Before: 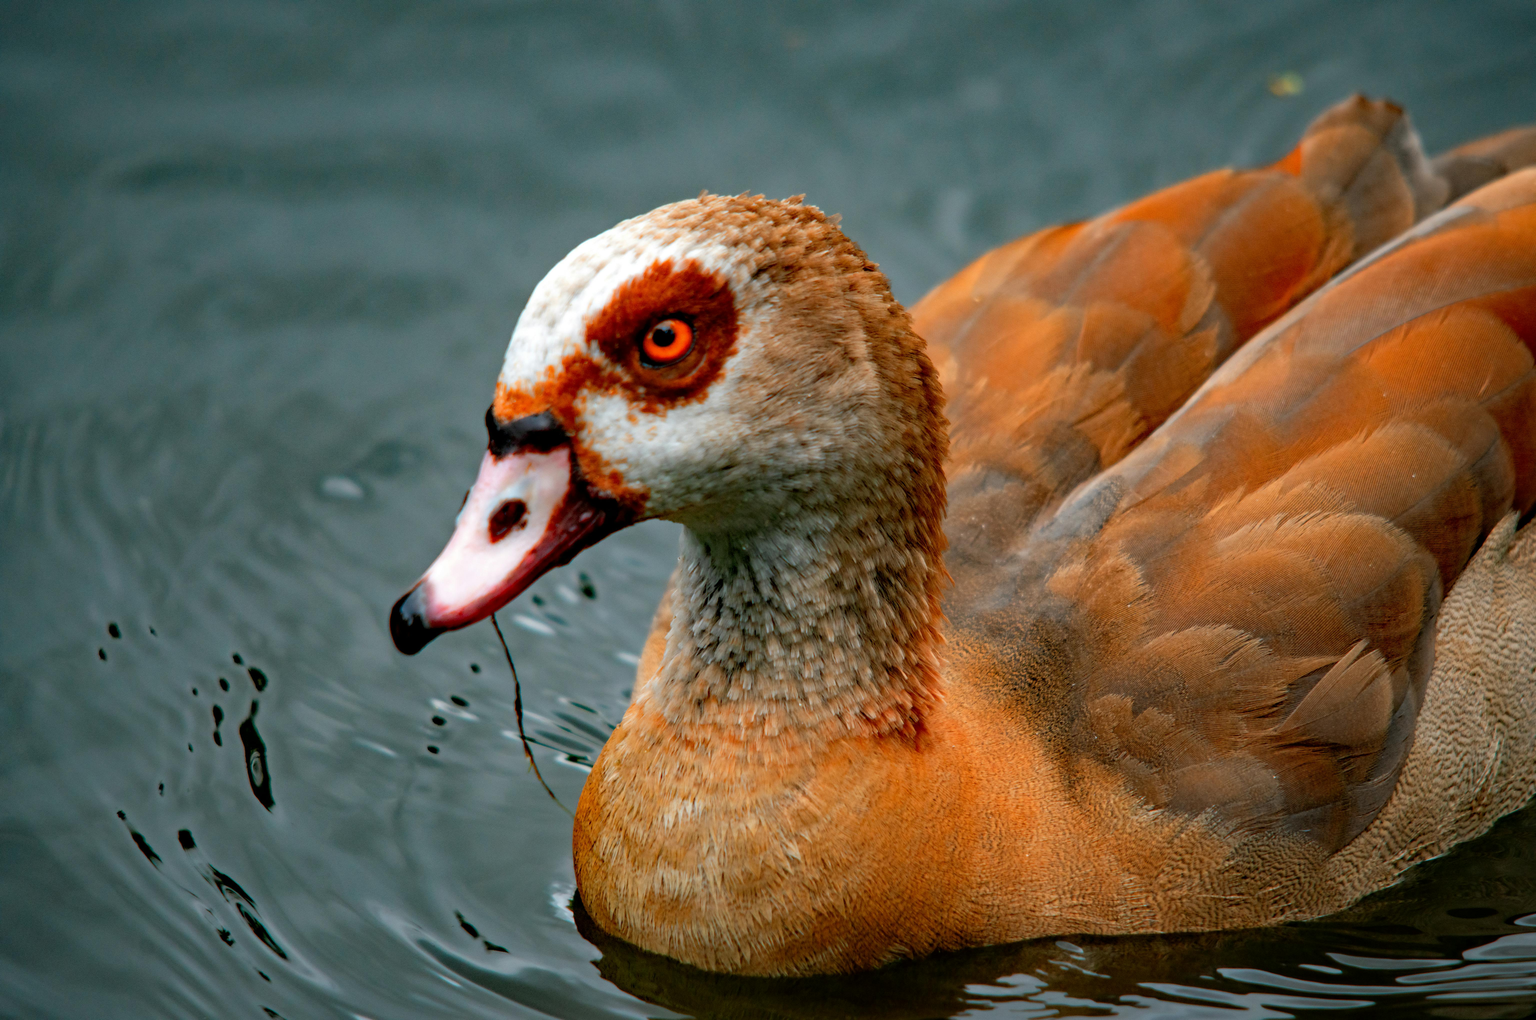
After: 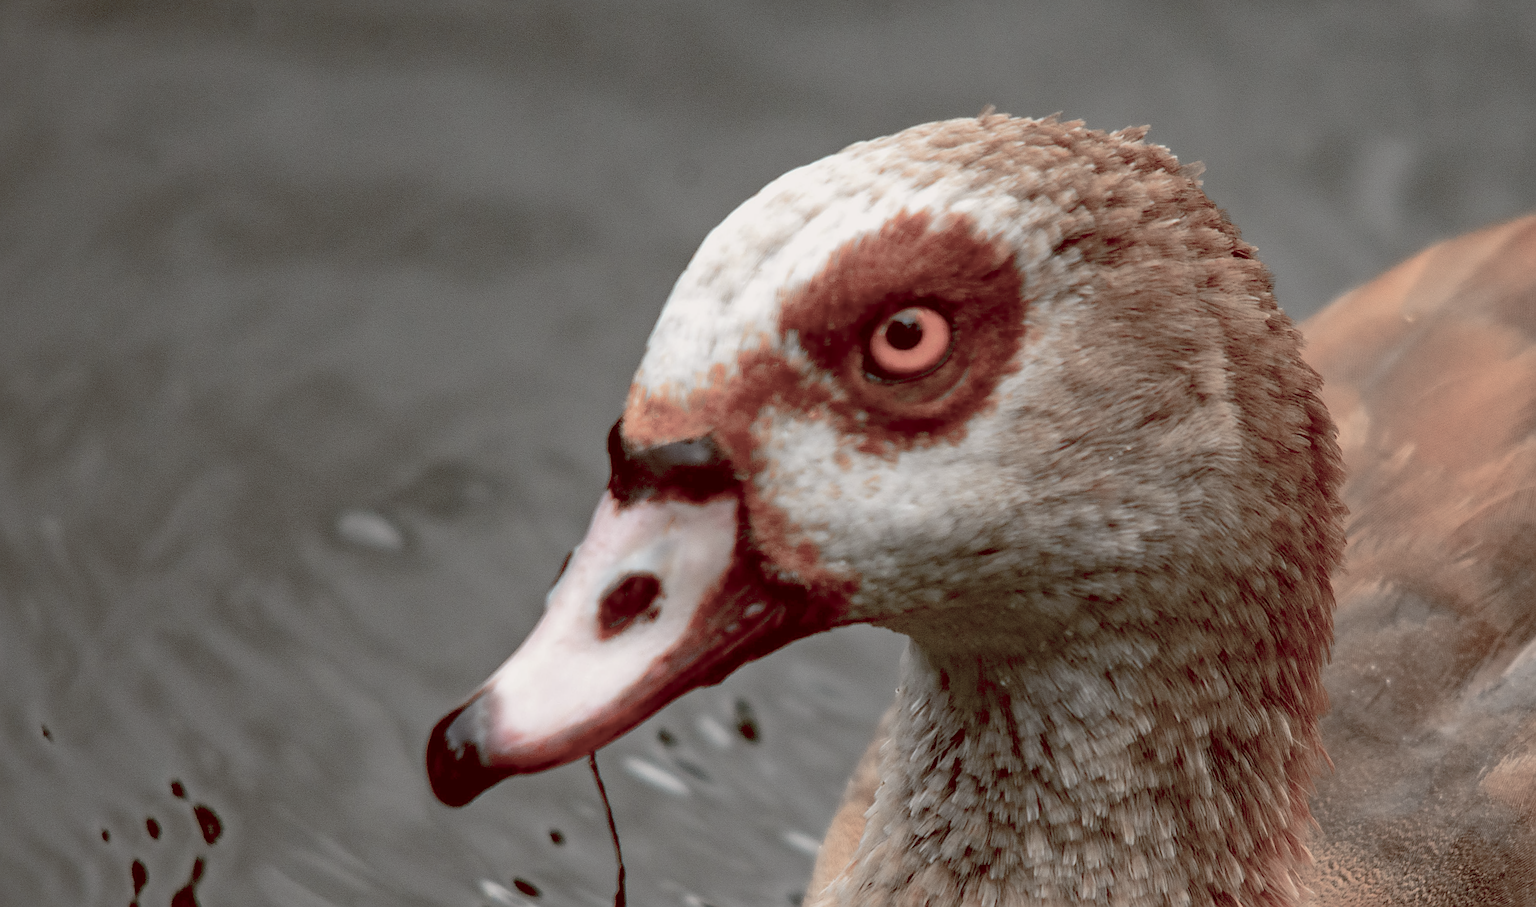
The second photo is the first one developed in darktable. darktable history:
sharpen: radius 2.584, amount 0.688
crop and rotate: angle -4.99°, left 2.122%, top 6.945%, right 27.566%, bottom 30.519%
color balance rgb: shadows lift › luminance 1%, shadows lift › chroma 0.2%, shadows lift › hue 20°, power › luminance 1%, power › chroma 0.4%, power › hue 34°, highlights gain › luminance 0.8%, highlights gain › chroma 0.4%, highlights gain › hue 44°, global offset › chroma 0.4%, global offset › hue 34°, white fulcrum 0.08 EV, linear chroma grading › shadows -7%, linear chroma grading › highlights -7%, linear chroma grading › global chroma -10%, linear chroma grading › mid-tones -8%, perceptual saturation grading › global saturation -28%, perceptual saturation grading › highlights -20%, perceptual saturation grading › mid-tones -24%, perceptual saturation grading › shadows -24%, perceptual brilliance grading › global brilliance -1%, perceptual brilliance grading › highlights -1%, perceptual brilliance grading › mid-tones -1%, perceptual brilliance grading › shadows -1%, global vibrance -17%, contrast -6%
